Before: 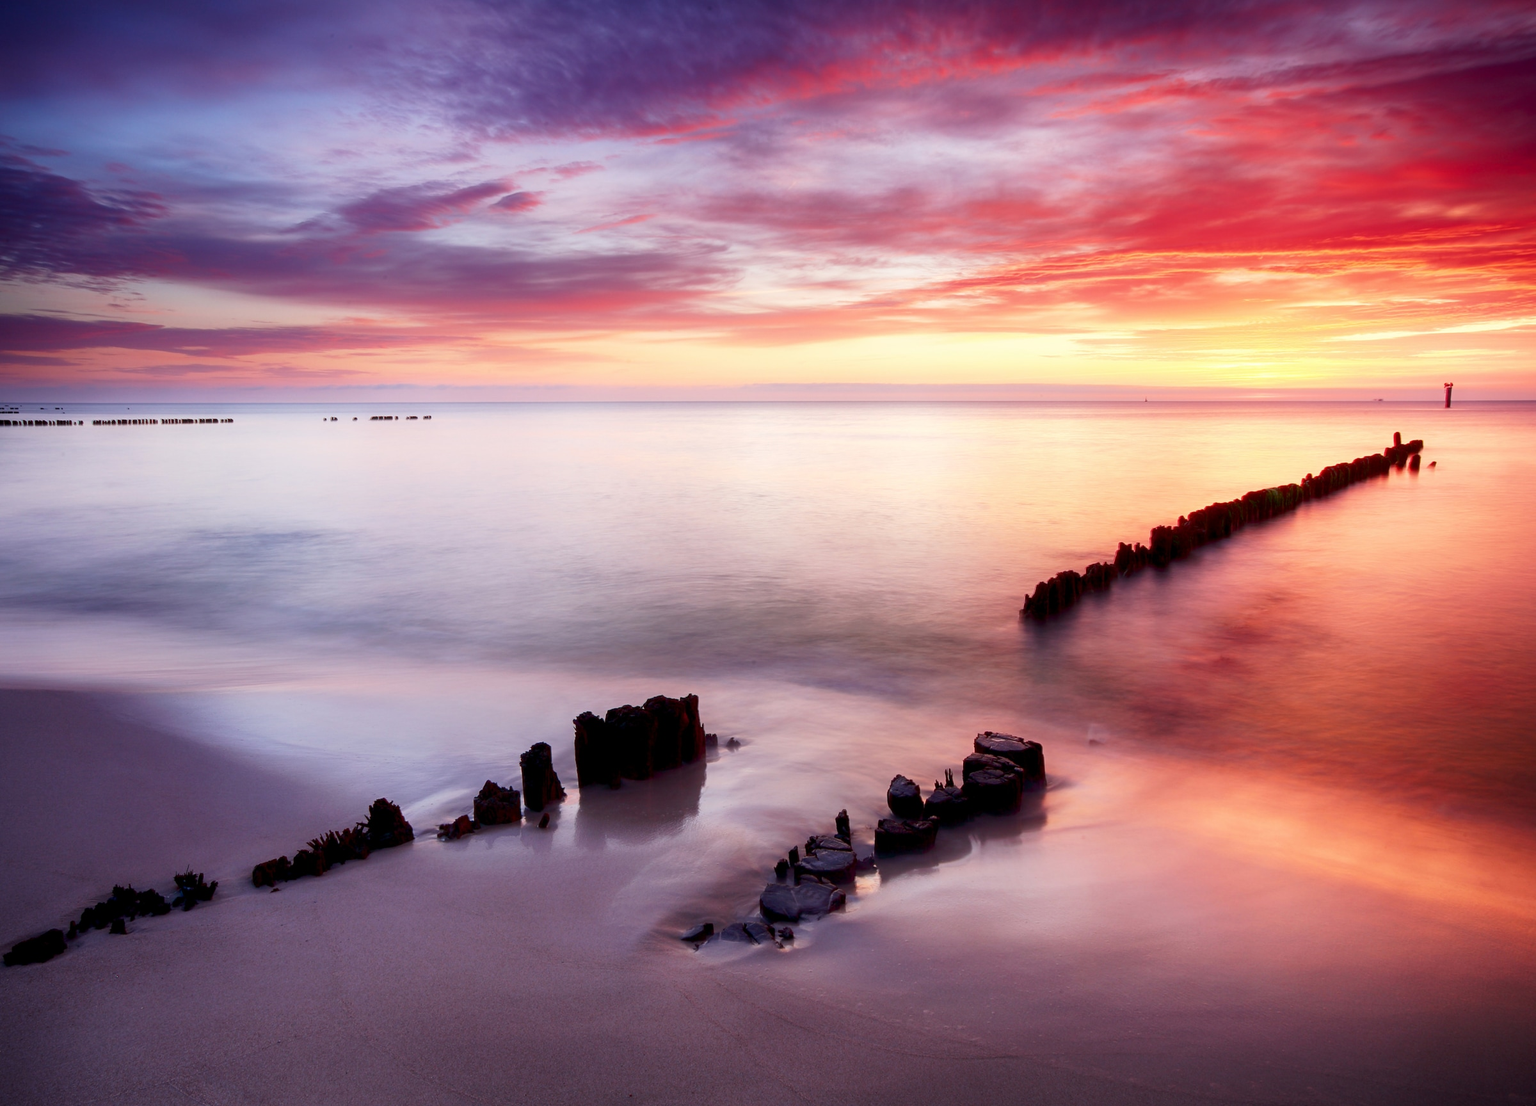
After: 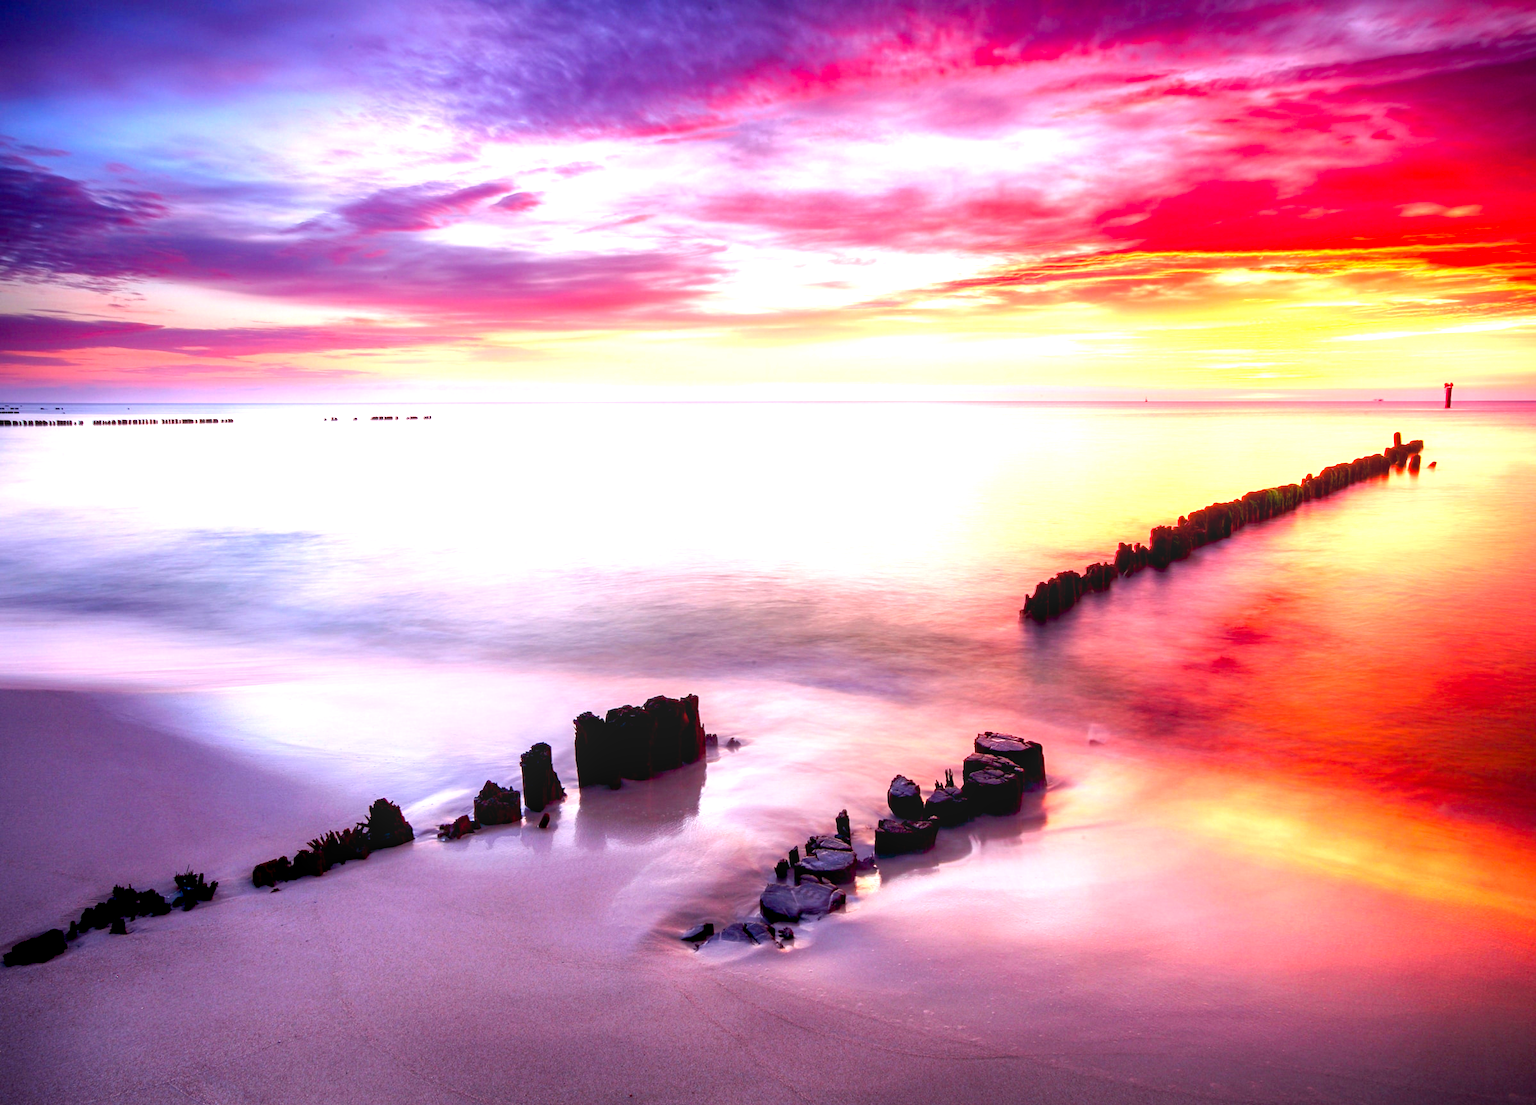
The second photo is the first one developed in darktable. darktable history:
local contrast: on, module defaults
exposure: black level correction 0.001, exposure 1.116 EV, compensate highlight preservation false
color balance rgb: linear chroma grading › global chroma 10%, perceptual saturation grading › global saturation 30%, global vibrance 10%
